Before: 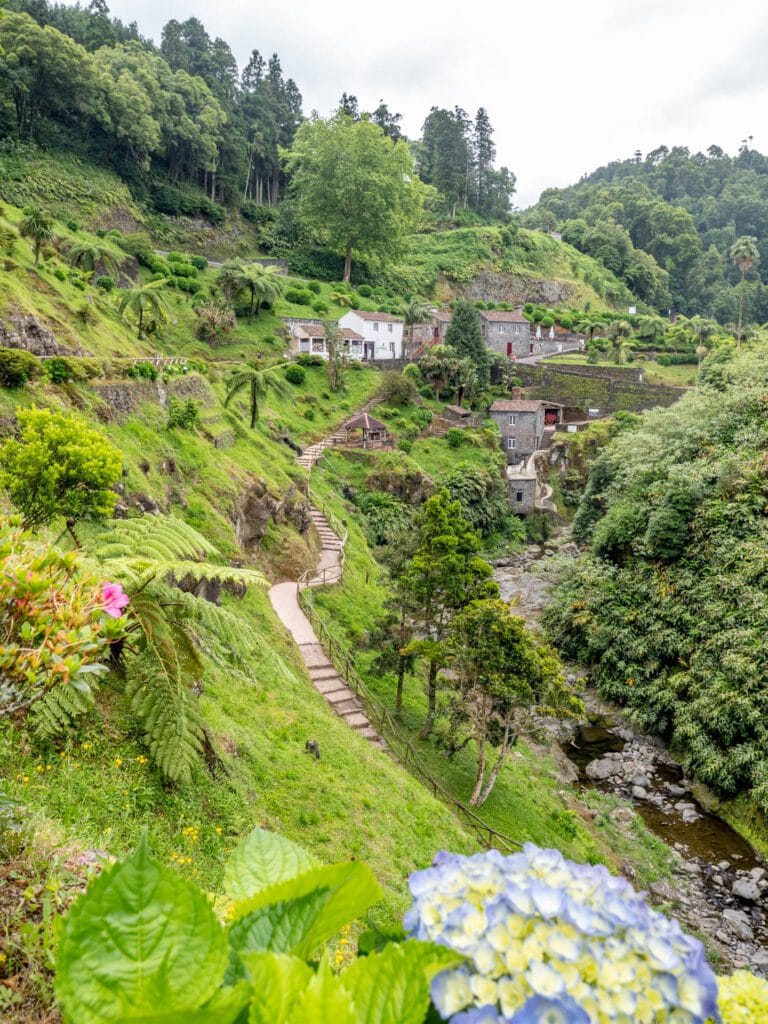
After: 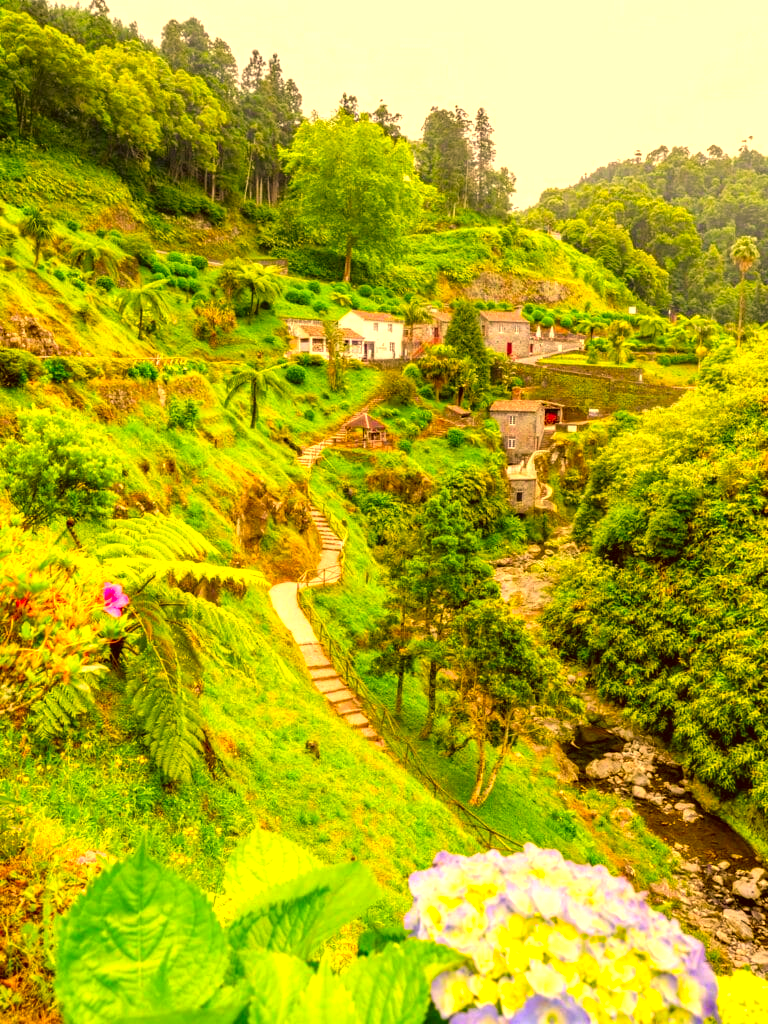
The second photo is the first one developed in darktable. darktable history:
exposure: exposure 0.64 EV, compensate highlight preservation false
color correction: highlights a* 10.44, highlights b* 30.04, shadows a* 2.73, shadows b* 17.51, saturation 1.72
